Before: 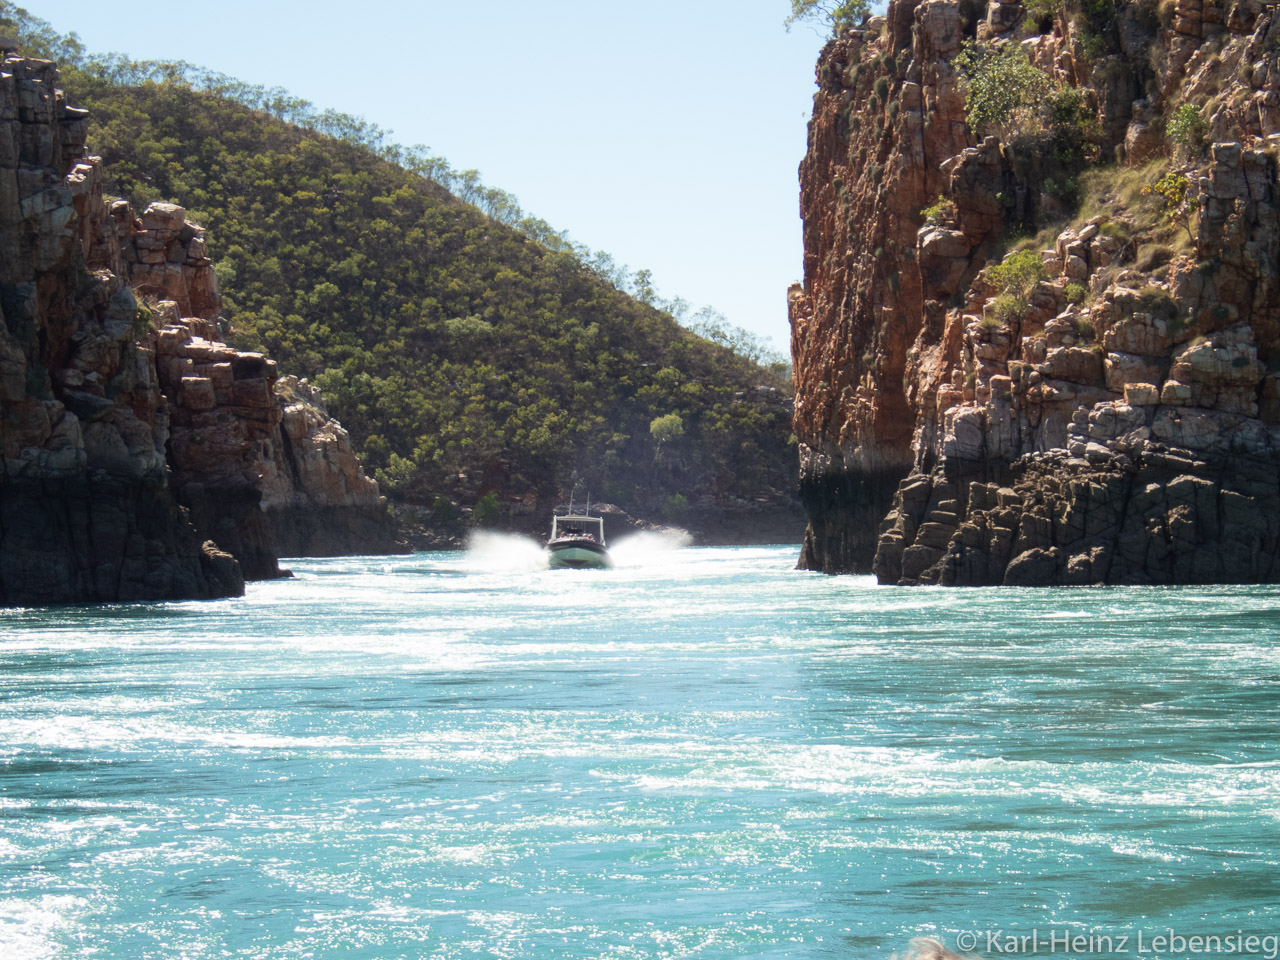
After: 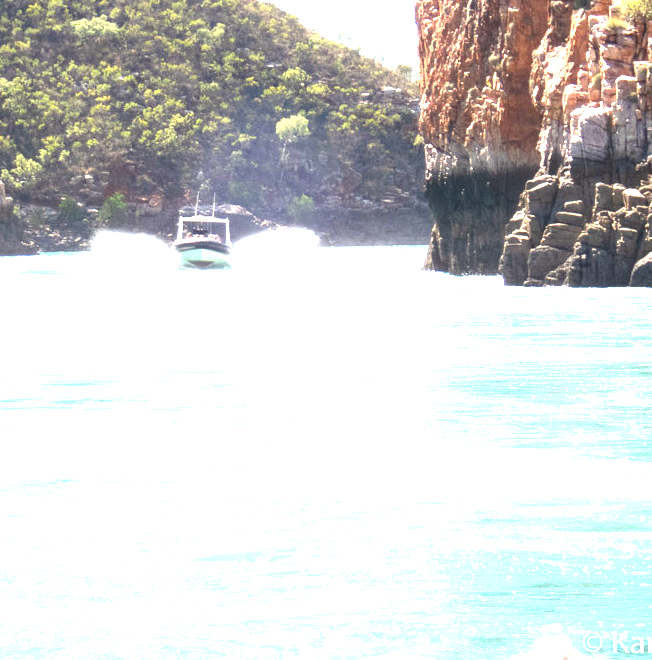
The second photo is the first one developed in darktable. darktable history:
crop and rotate: left 29.237%, top 31.152%, right 19.807%
exposure: exposure 2.207 EV, compensate highlight preservation false
